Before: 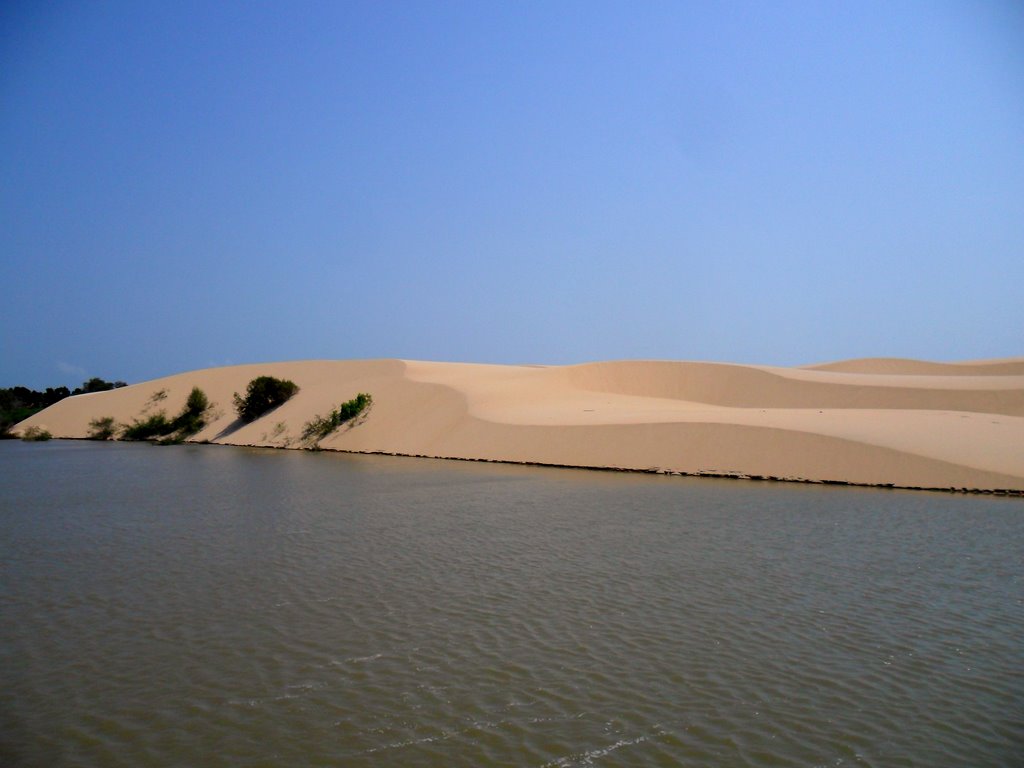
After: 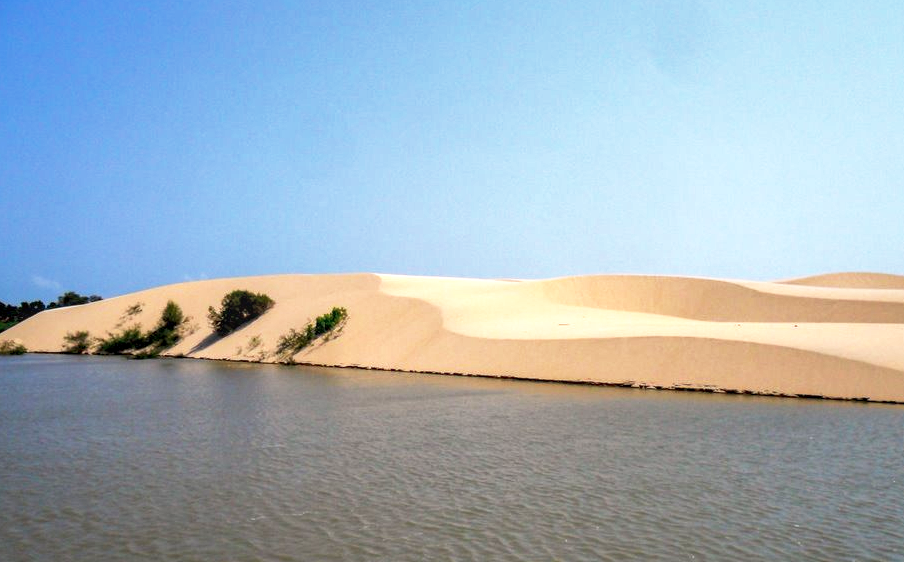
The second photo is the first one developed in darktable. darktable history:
base curve: curves: ch0 [(0, 0) (0.495, 0.917) (1, 1)], preserve colors none
shadows and highlights: on, module defaults
local contrast: highlights 62%, detail 143%, midtone range 0.43
crop and rotate: left 2.467%, top 11.228%, right 9.247%, bottom 15.579%
